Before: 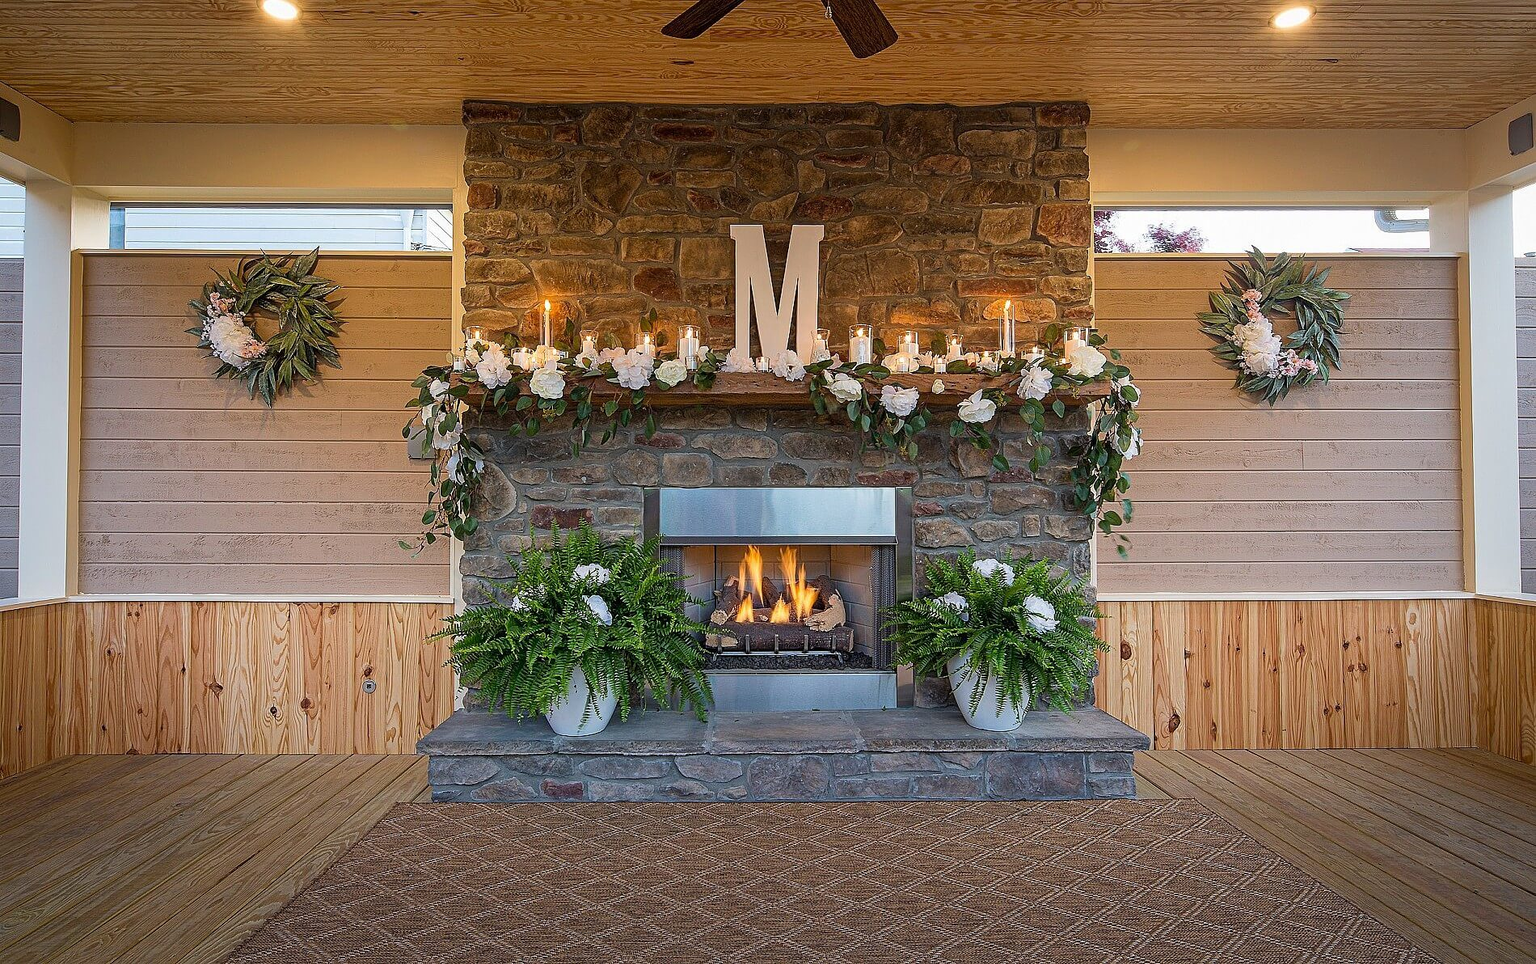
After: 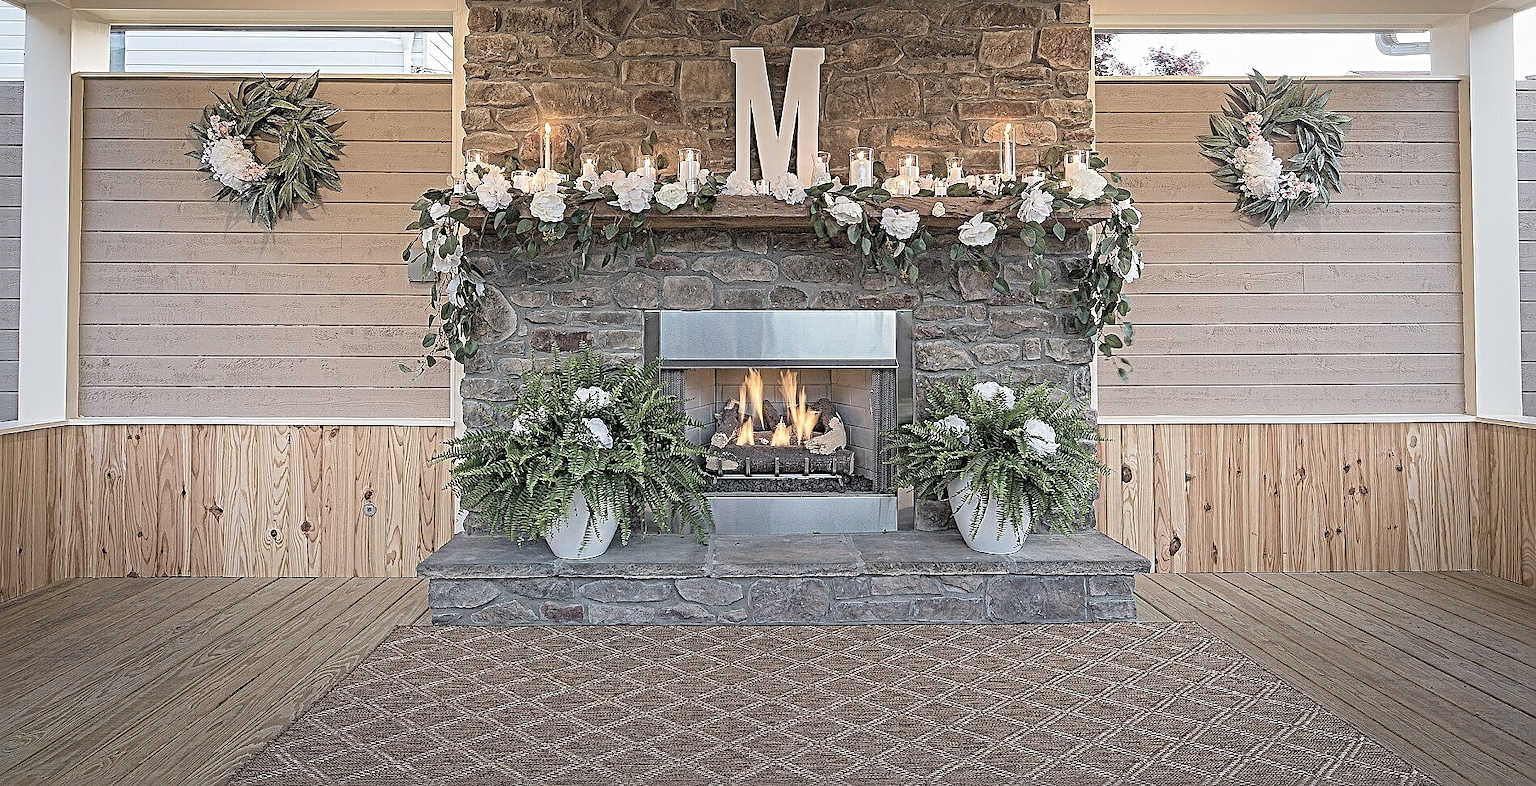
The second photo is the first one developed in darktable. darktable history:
contrast brightness saturation: brightness 0.186, saturation -0.503
sharpen: radius 3.979
crop and rotate: top 18.412%
